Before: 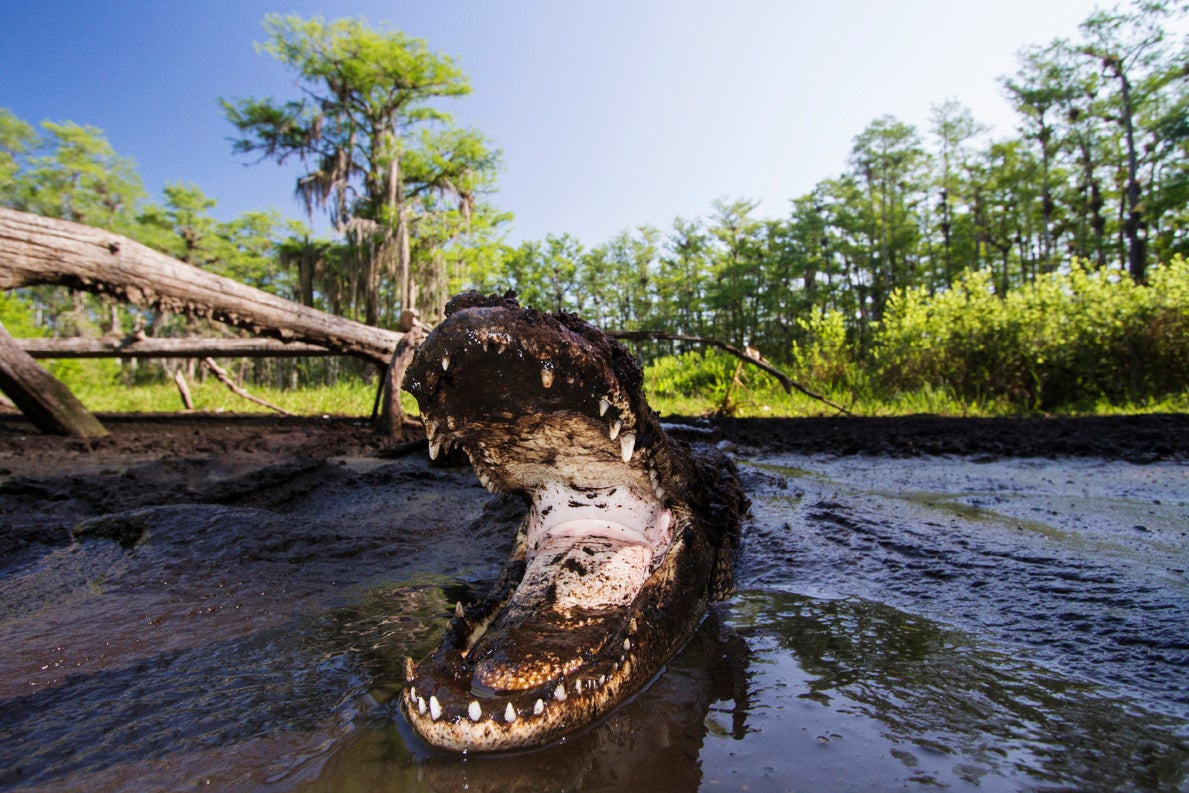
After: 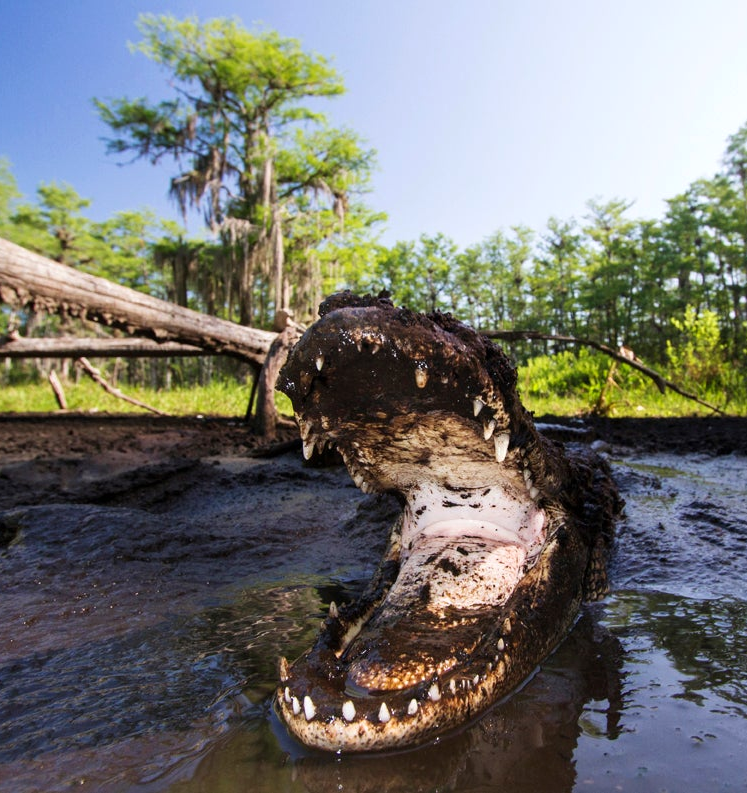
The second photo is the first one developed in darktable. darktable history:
exposure: exposure 0.127 EV, compensate highlight preservation false
crop: left 10.644%, right 26.528%
white balance: emerald 1
